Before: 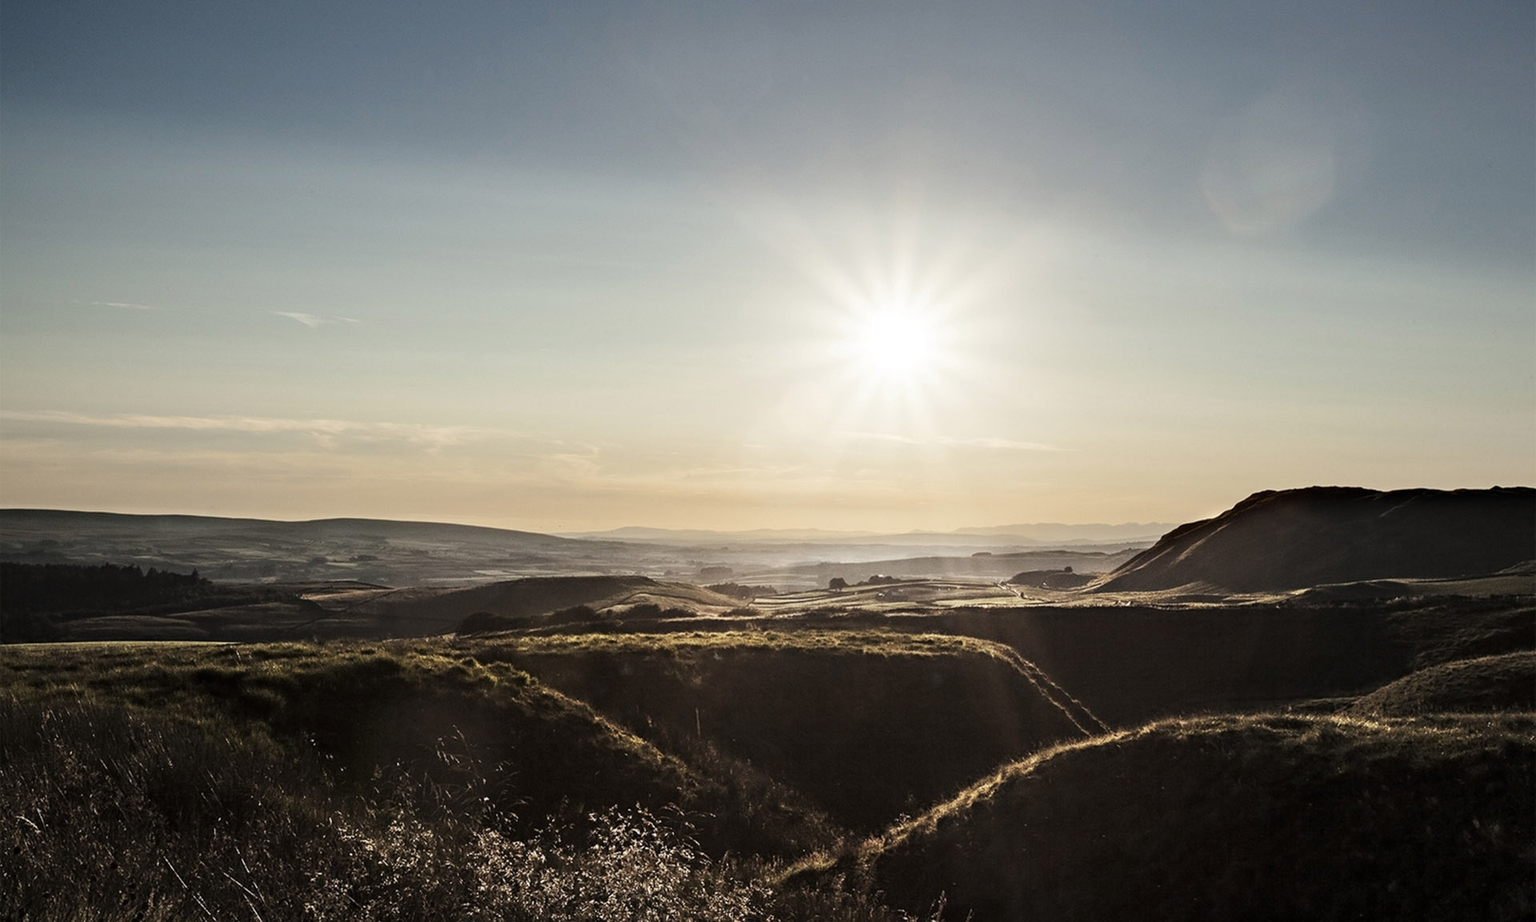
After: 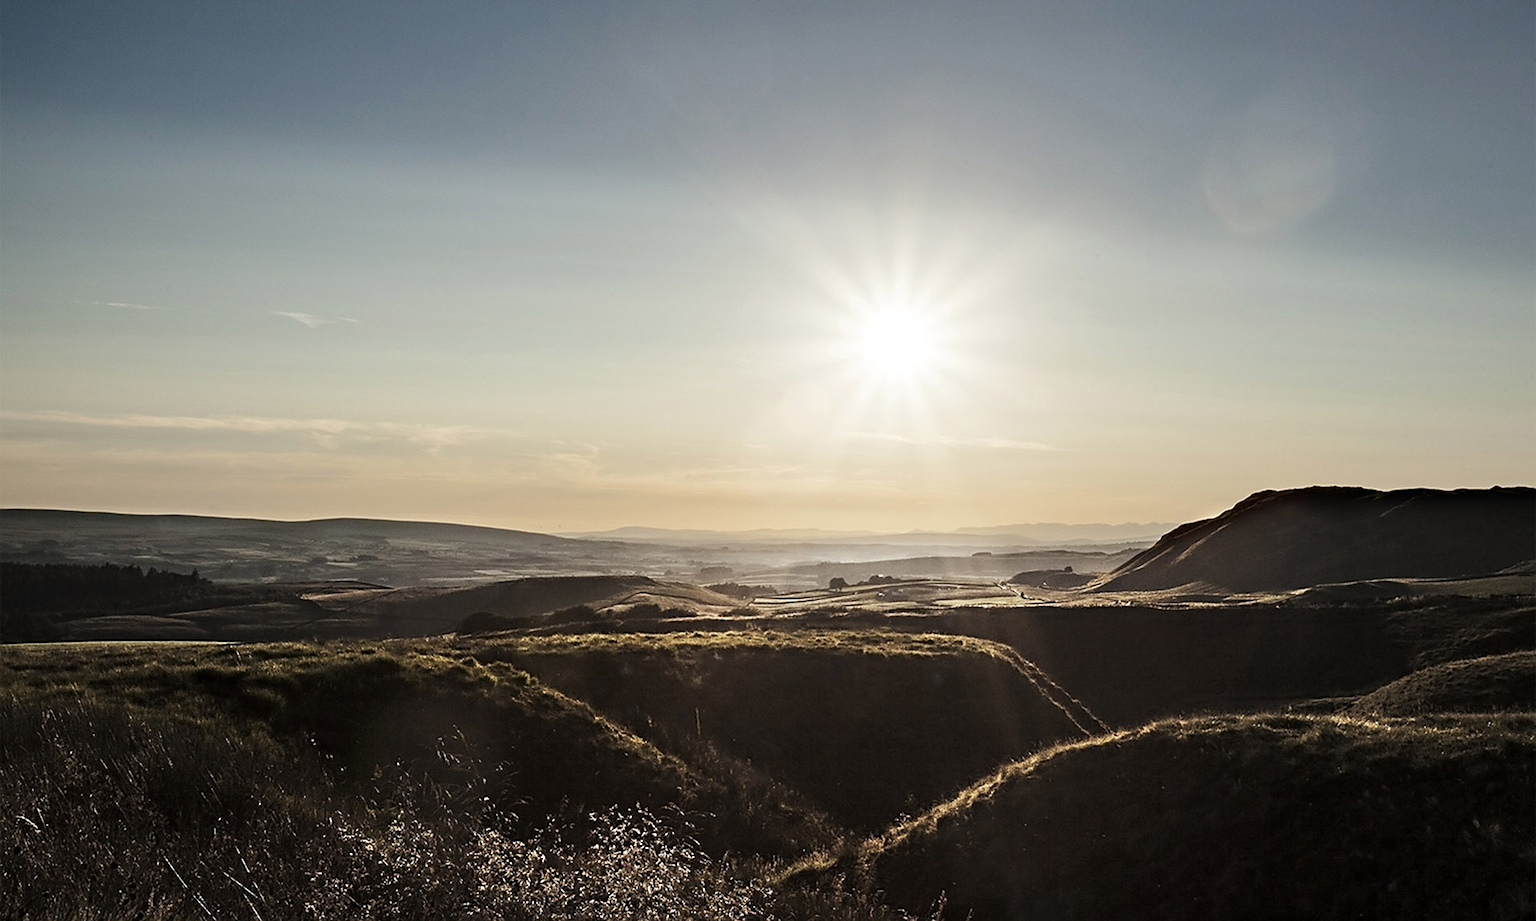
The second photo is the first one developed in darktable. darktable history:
tone equalizer: edges refinement/feathering 500, mask exposure compensation -1.57 EV, preserve details no
sharpen: radius 1.9, amount 0.411, threshold 1.668
